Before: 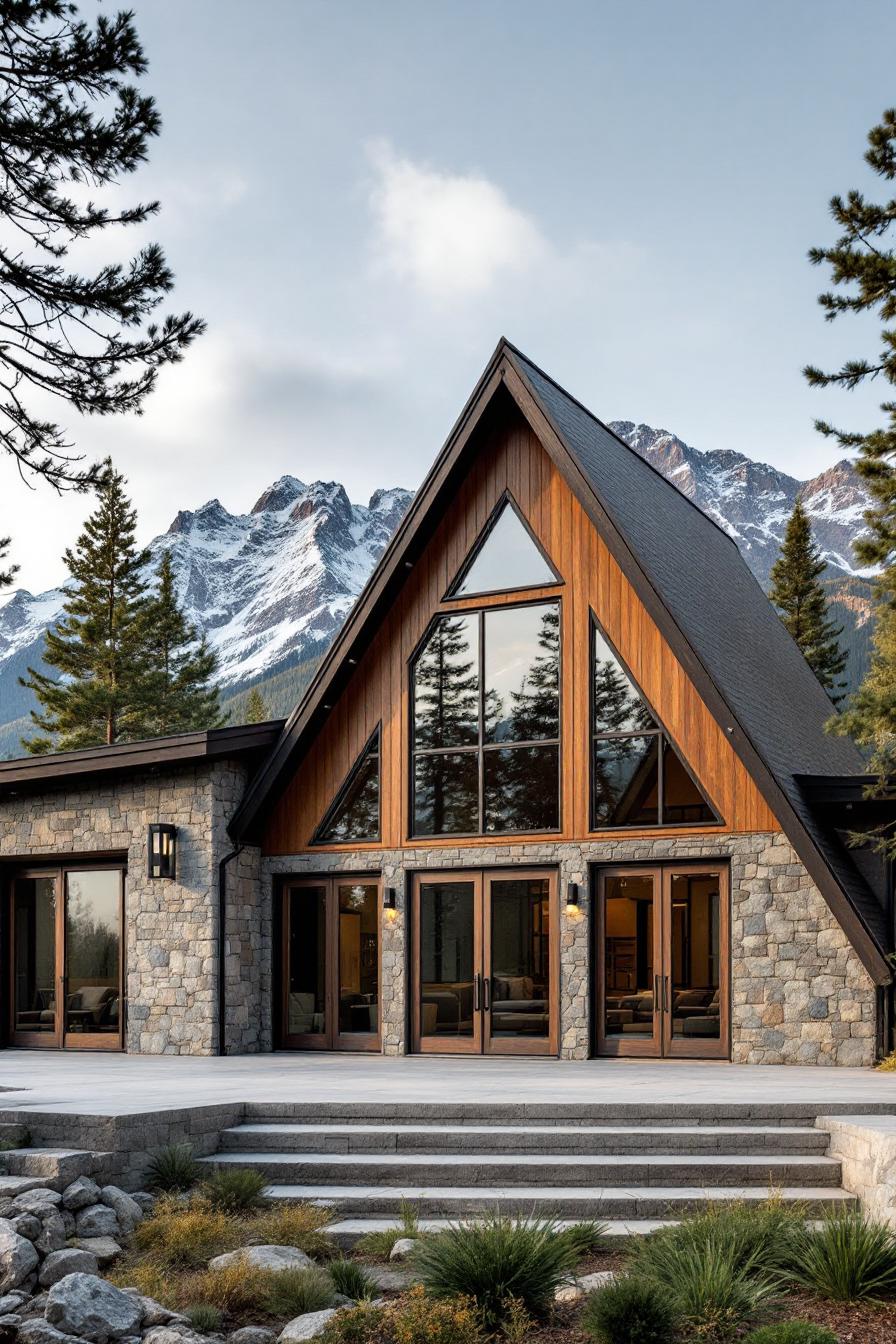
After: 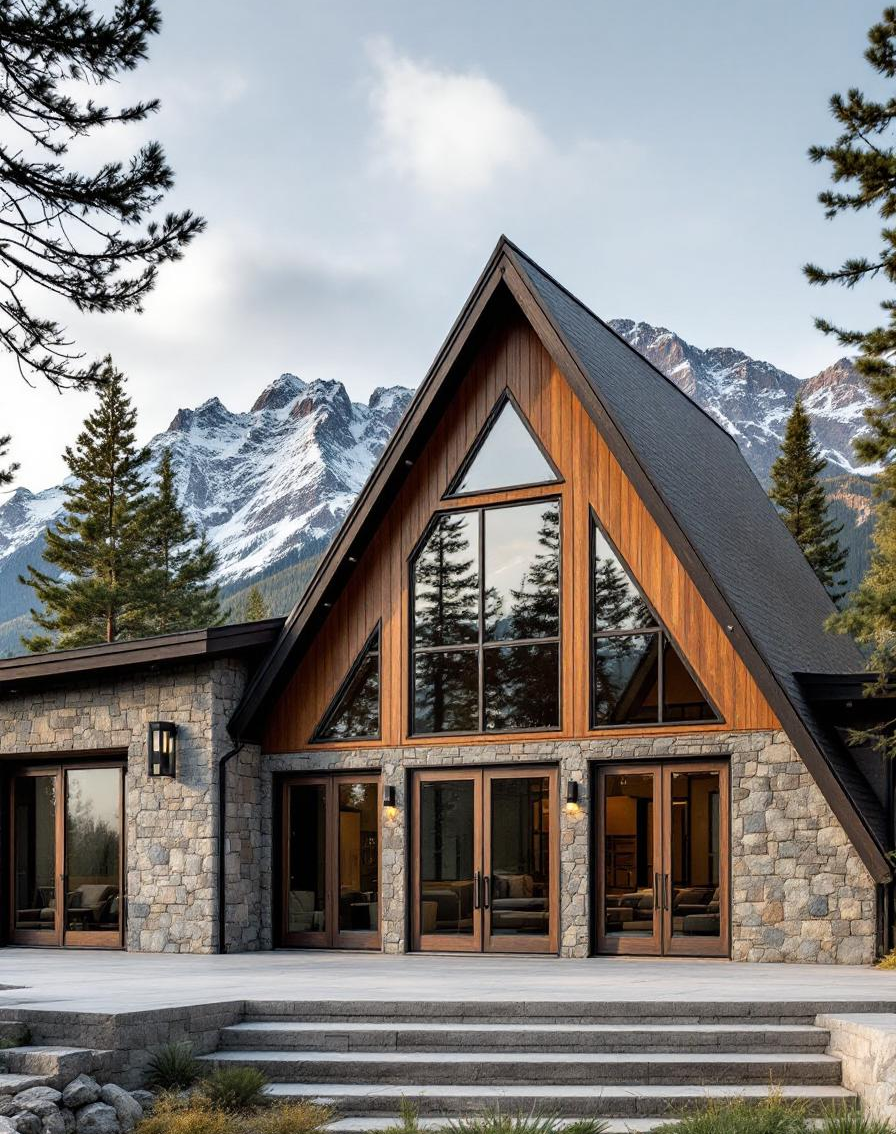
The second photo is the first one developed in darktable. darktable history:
crop: top 7.619%, bottom 7.958%
